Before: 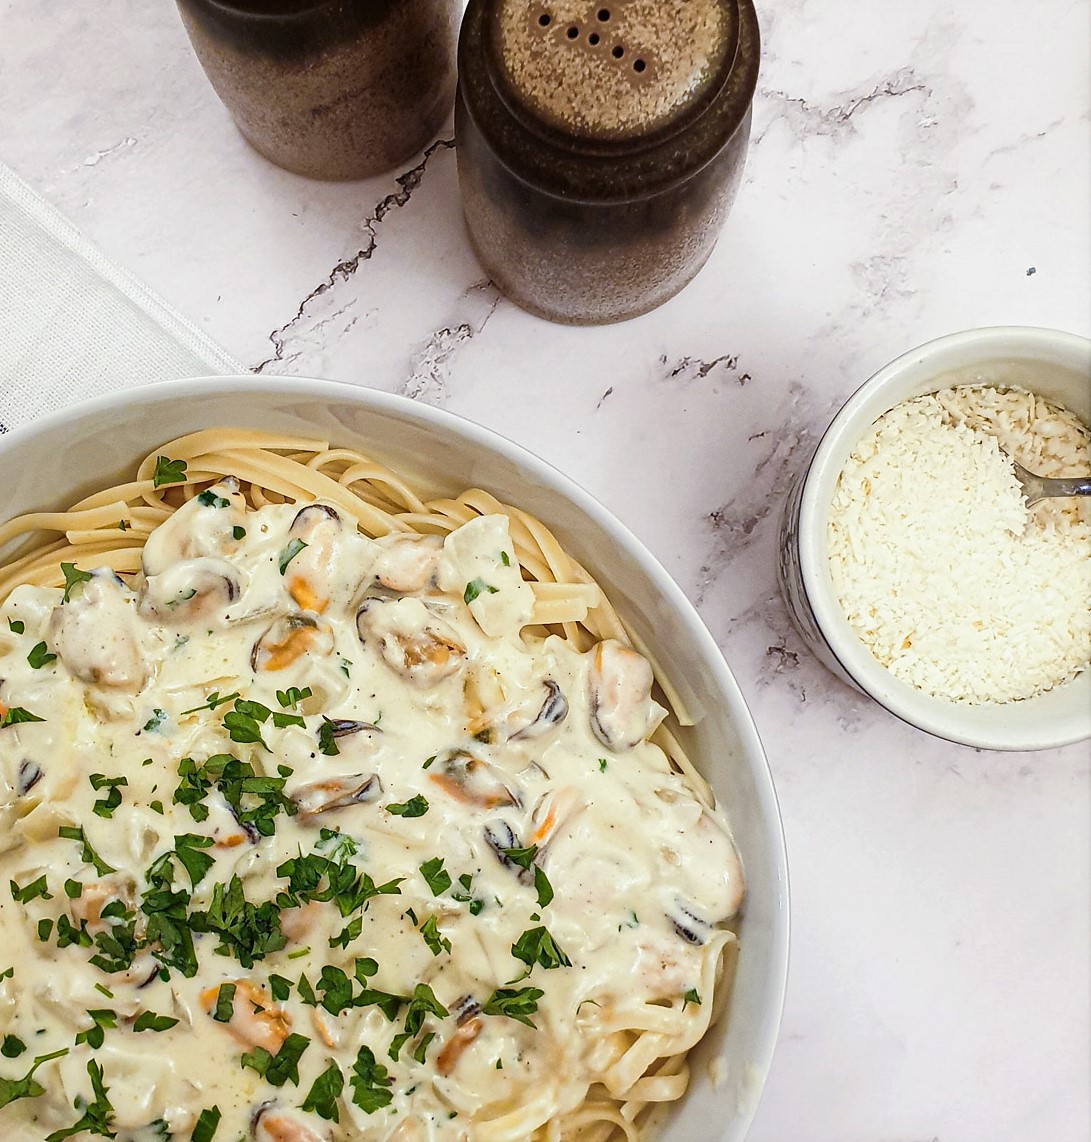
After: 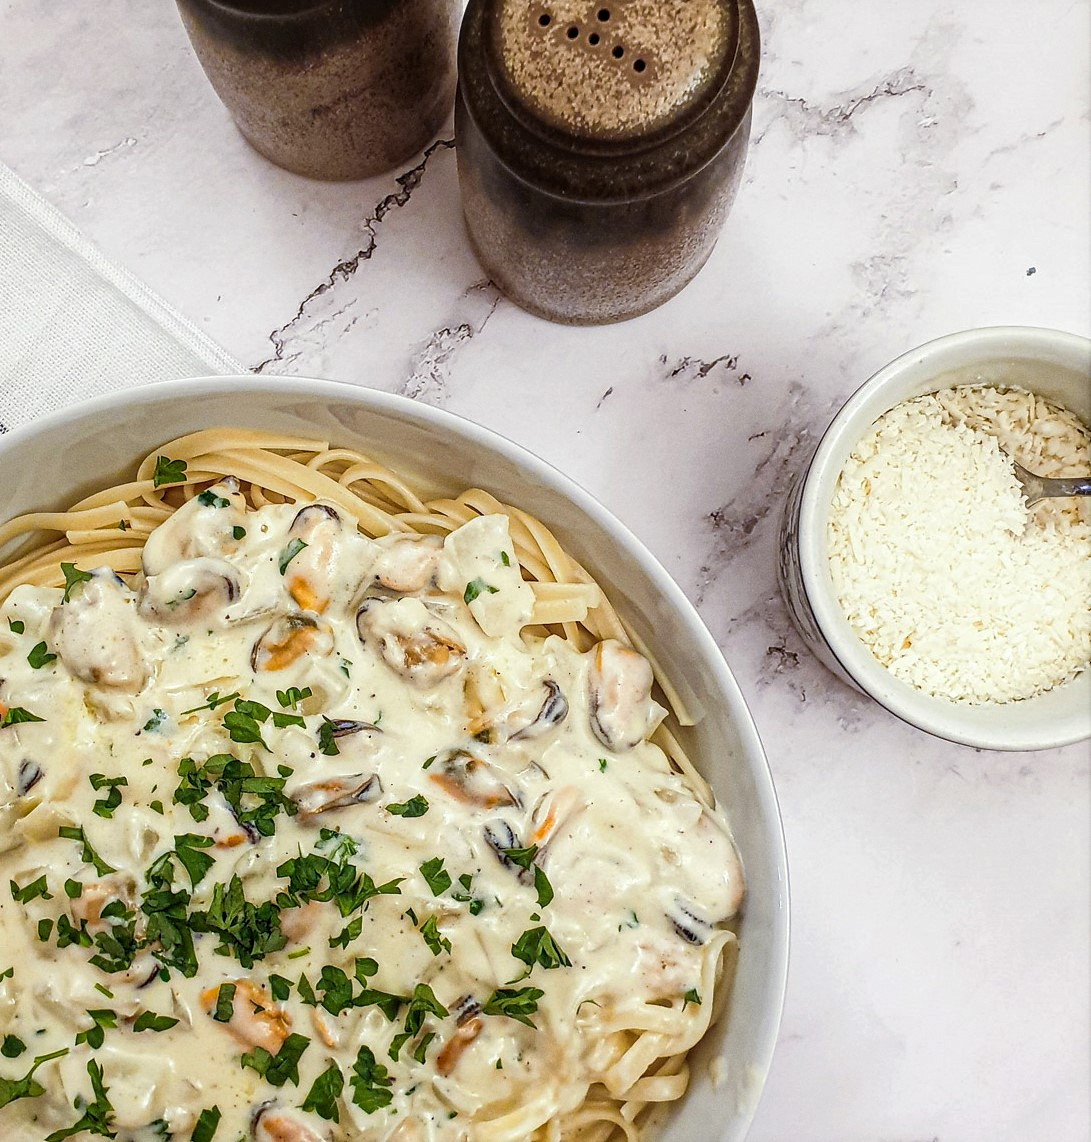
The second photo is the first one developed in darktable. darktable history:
grain: coarseness 0.09 ISO, strength 10%
local contrast: on, module defaults
